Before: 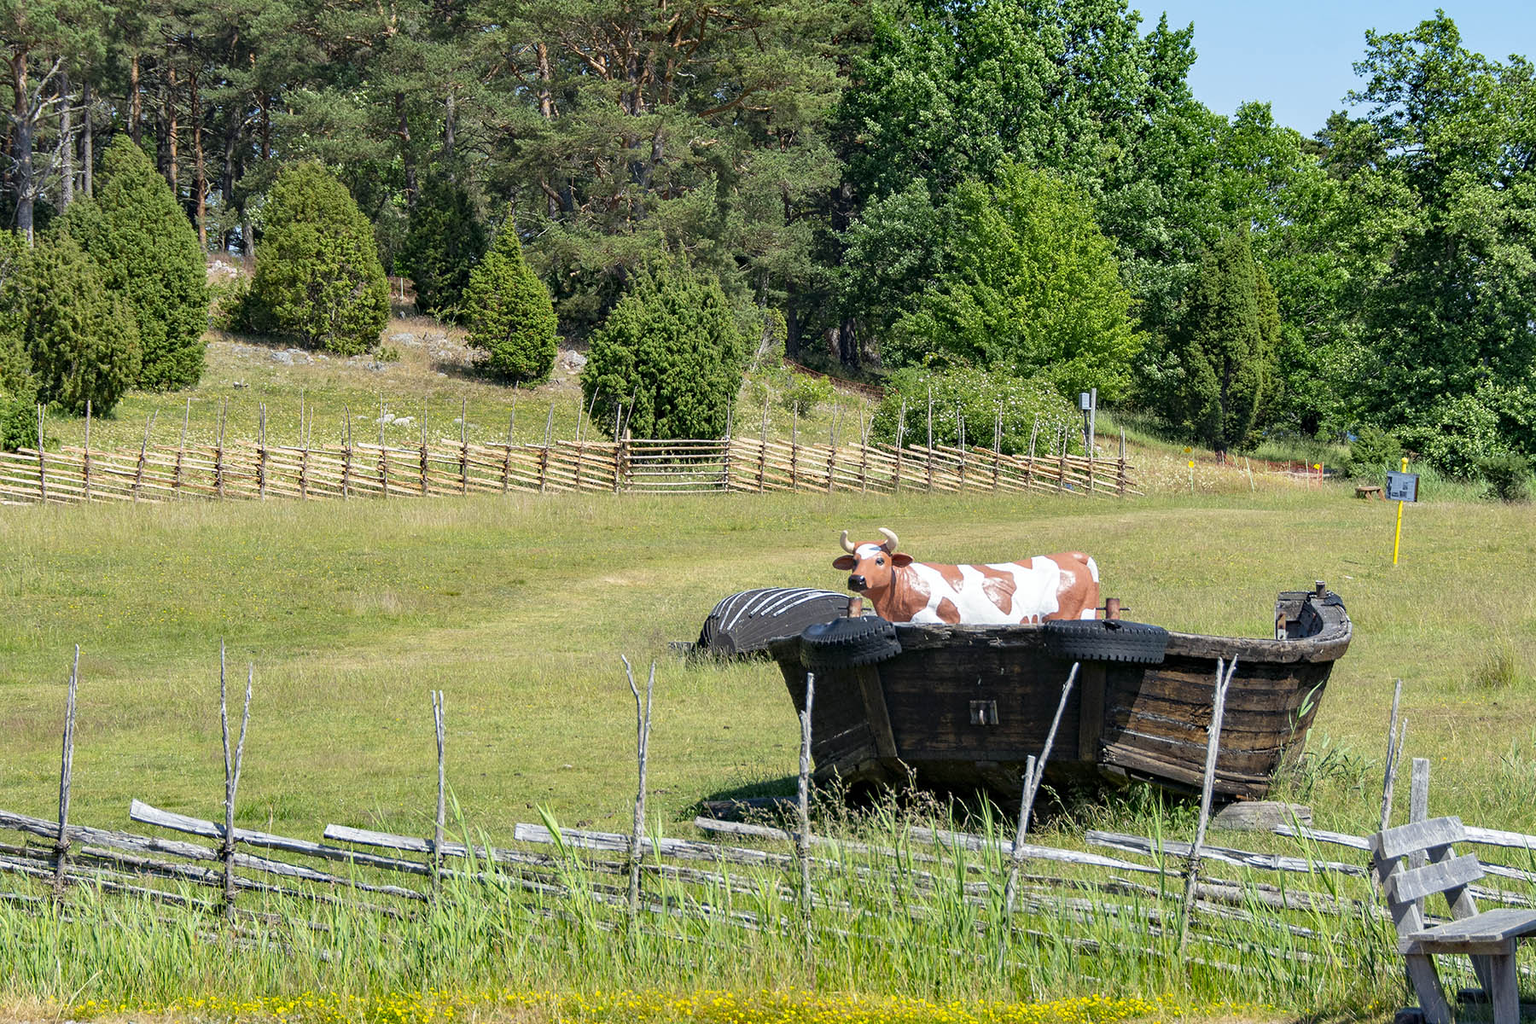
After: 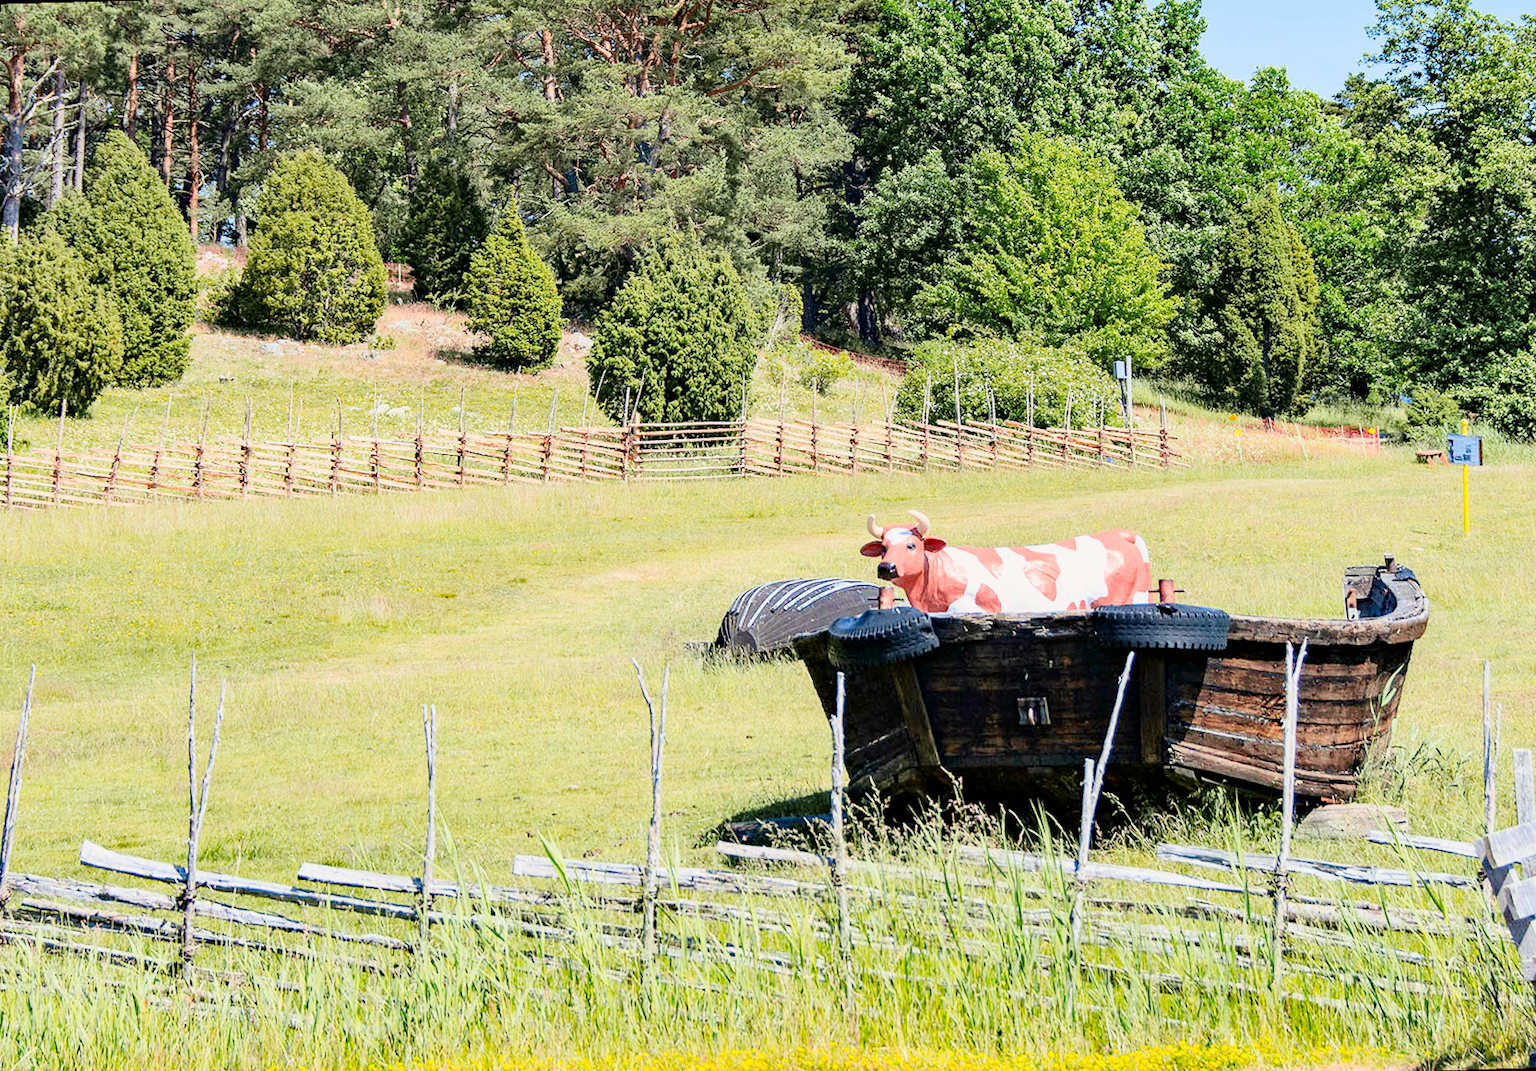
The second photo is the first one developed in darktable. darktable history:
exposure: black level correction 0, exposure 1.379 EV, compensate exposure bias true, compensate highlight preservation false
rotate and perspective: rotation -1.68°, lens shift (vertical) -0.146, crop left 0.049, crop right 0.912, crop top 0.032, crop bottom 0.96
haze removal: compatibility mode true, adaptive false
rgb curve: mode RGB, independent channels
white balance: emerald 1
contrast brightness saturation: contrast 0.13, brightness -0.05, saturation 0.16
filmic rgb: black relative exposure -16 EV, white relative exposure 6.12 EV, hardness 5.22
tone curve: curves: ch1 [(0, 0) (0.214, 0.291) (0.372, 0.44) (0.463, 0.476) (0.498, 0.502) (0.521, 0.531) (1, 1)]; ch2 [(0, 0) (0.456, 0.447) (0.5, 0.5) (0.547, 0.557) (0.592, 0.57) (0.631, 0.602) (1, 1)], color space Lab, independent channels, preserve colors none
